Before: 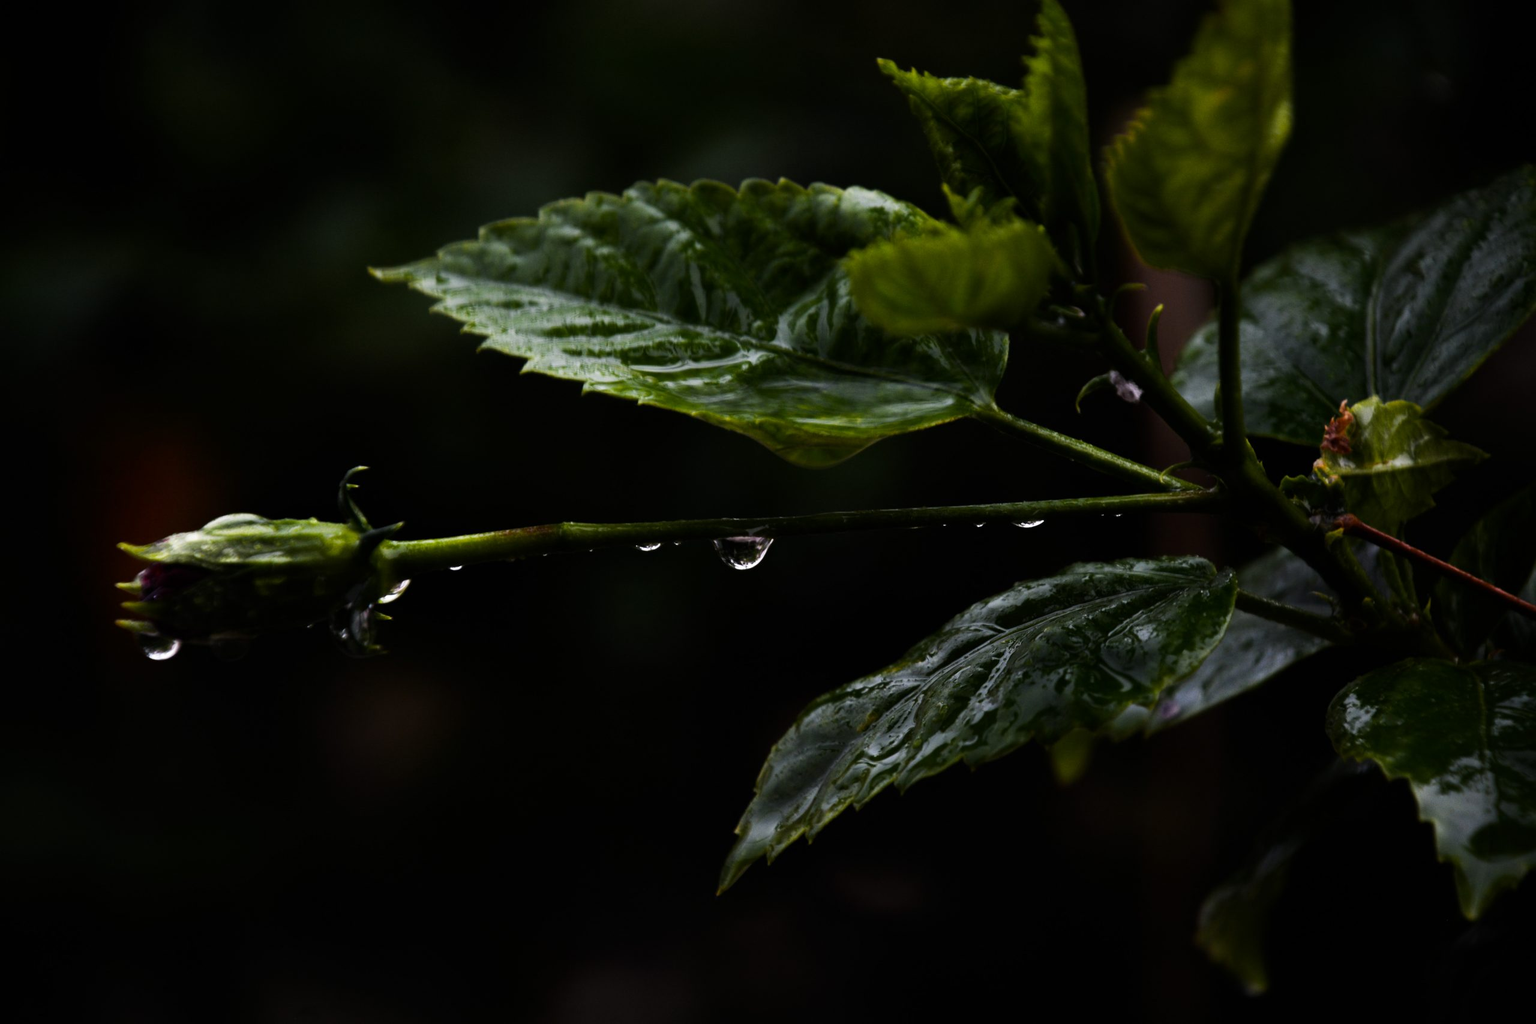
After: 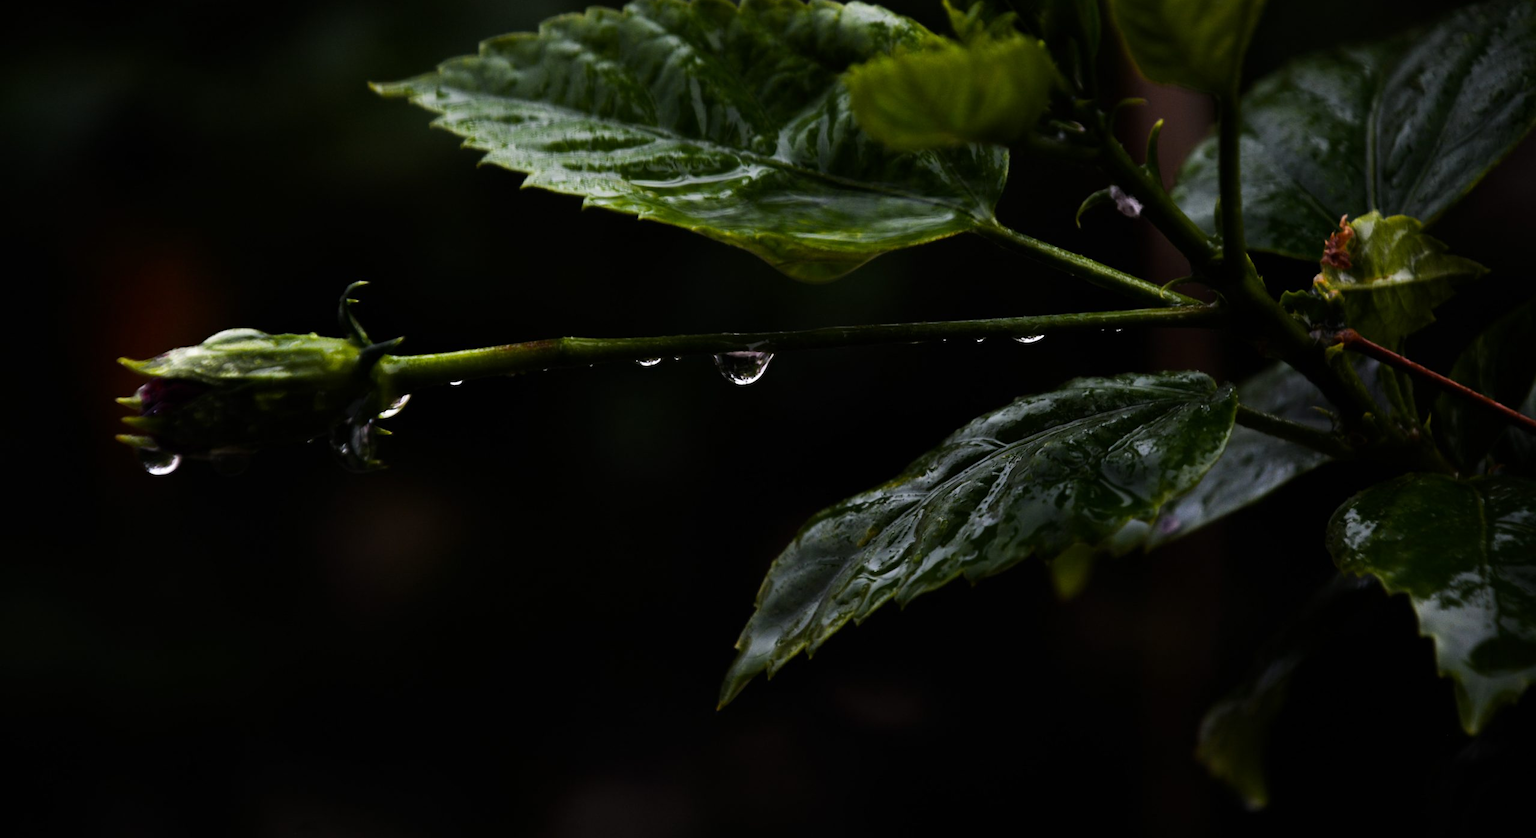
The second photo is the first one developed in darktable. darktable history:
crop and rotate: top 18.147%
